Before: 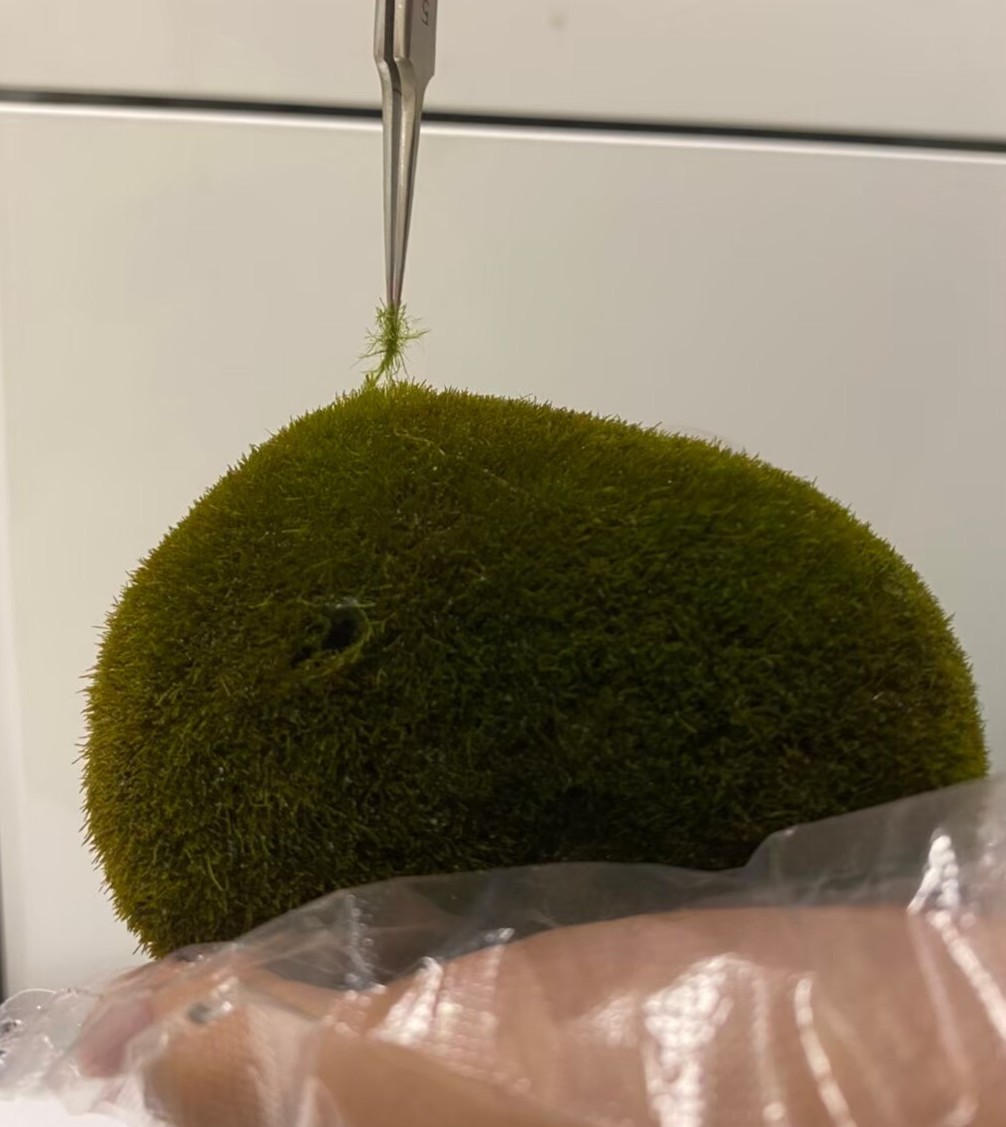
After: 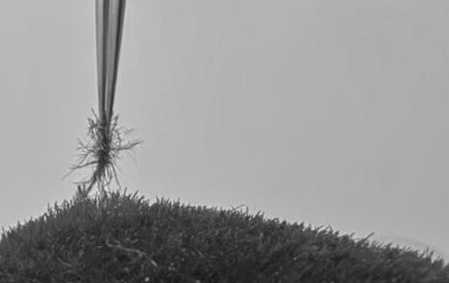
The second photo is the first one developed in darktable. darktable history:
crop: left 28.64%, top 16.832%, right 26.637%, bottom 58.055%
white balance: red 0.766, blue 1.537
local contrast: on, module defaults
monochrome: a 16.01, b -2.65, highlights 0.52
color balance: contrast 6.48%, output saturation 113.3%
tone equalizer: -8 EV -0.002 EV, -7 EV 0.005 EV, -6 EV -0.009 EV, -5 EV 0.011 EV, -4 EV -0.012 EV, -3 EV 0.007 EV, -2 EV -0.062 EV, -1 EV -0.293 EV, +0 EV -0.582 EV, smoothing diameter 2%, edges refinement/feathering 20, mask exposure compensation -1.57 EV, filter diffusion 5
